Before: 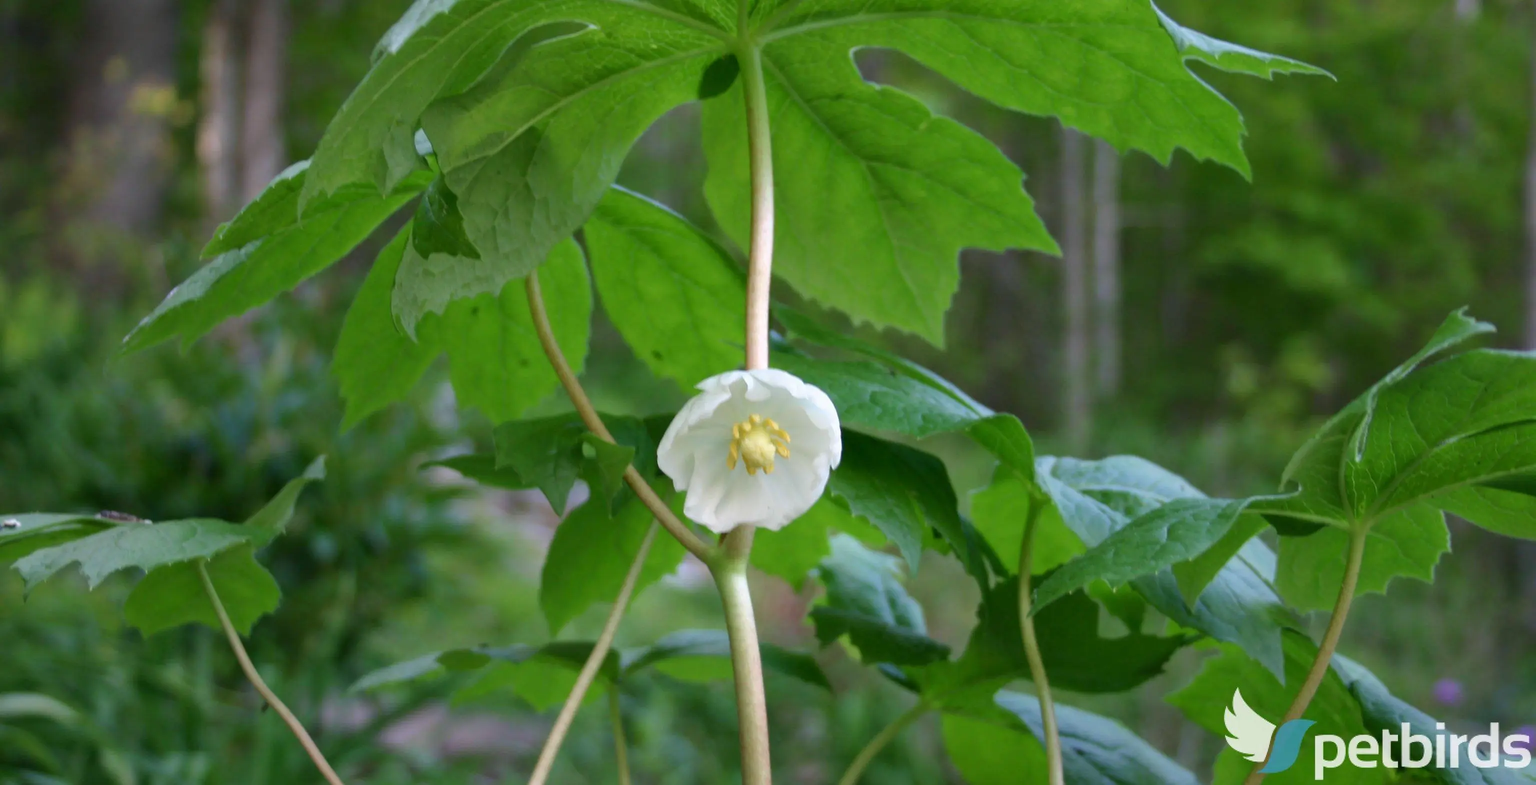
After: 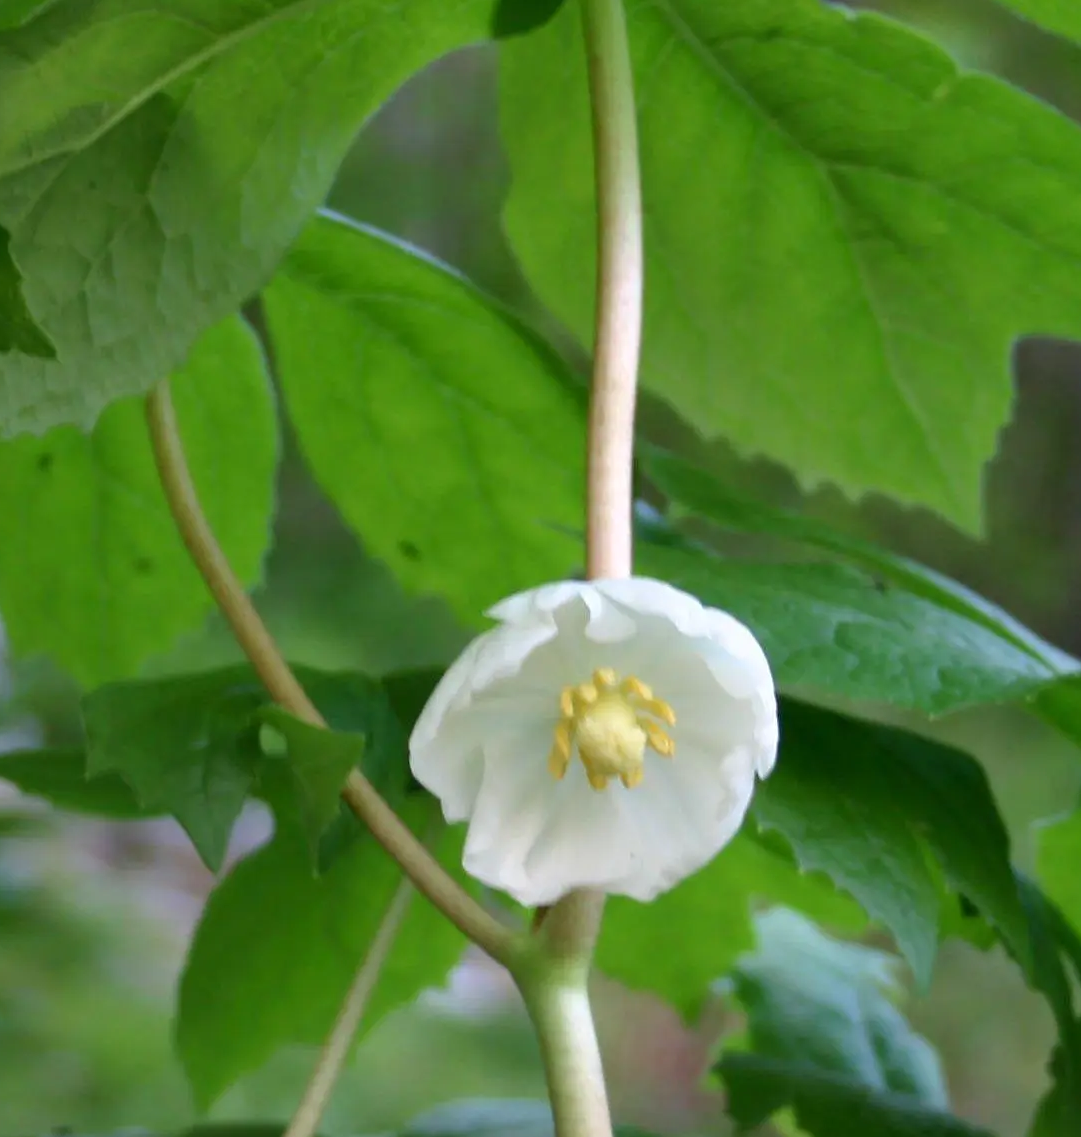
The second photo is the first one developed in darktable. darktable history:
crop and rotate: left 29.476%, top 10.214%, right 35.32%, bottom 17.333%
tone equalizer: on, module defaults
